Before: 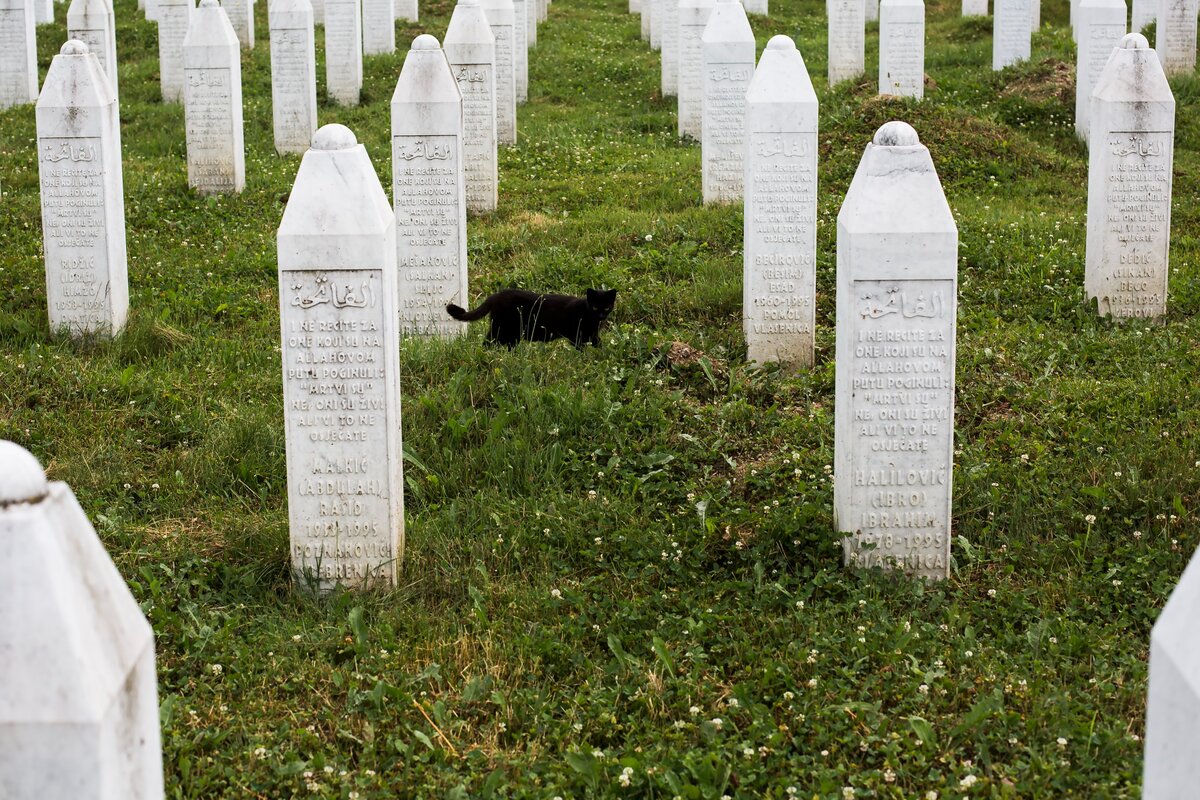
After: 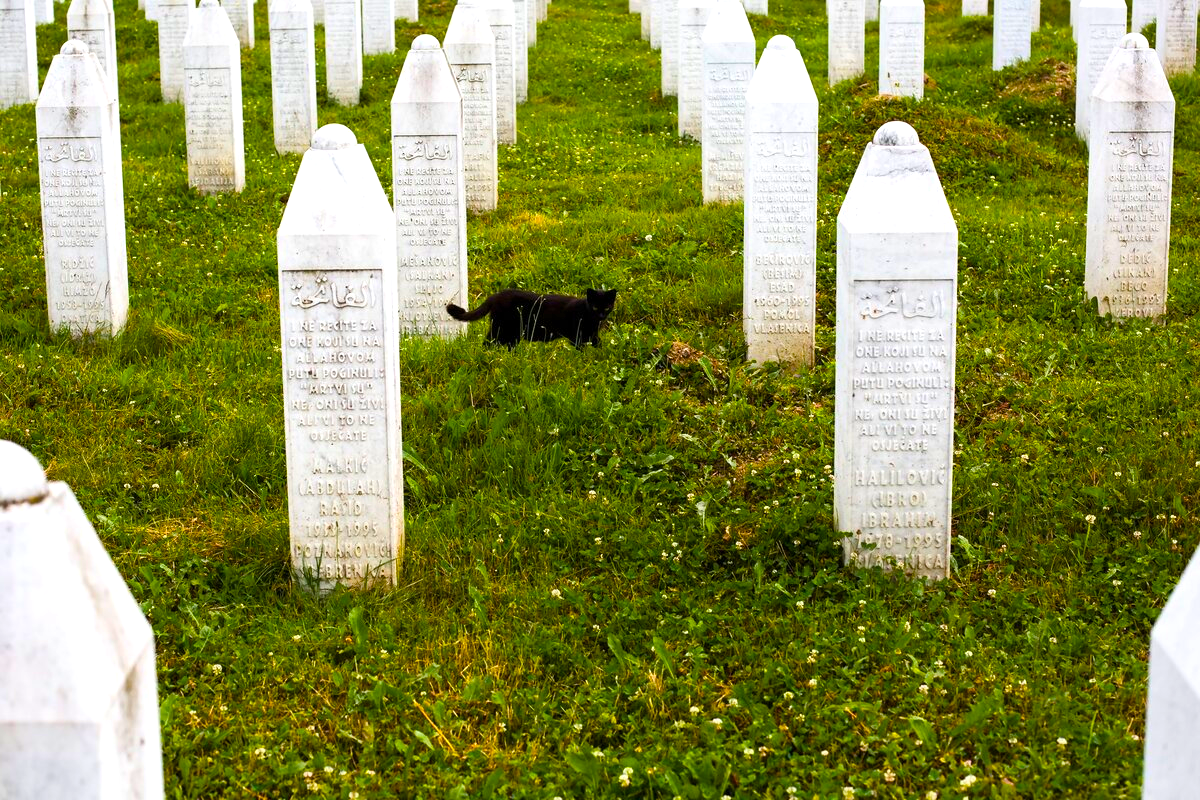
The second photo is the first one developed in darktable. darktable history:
exposure: exposure 0.426 EV, compensate highlight preservation false
color balance rgb: linear chroma grading › global chroma 23.15%, perceptual saturation grading › global saturation 28.7%, perceptual saturation grading › mid-tones 12.04%, perceptual saturation grading › shadows 10.19%, global vibrance 22.22%
